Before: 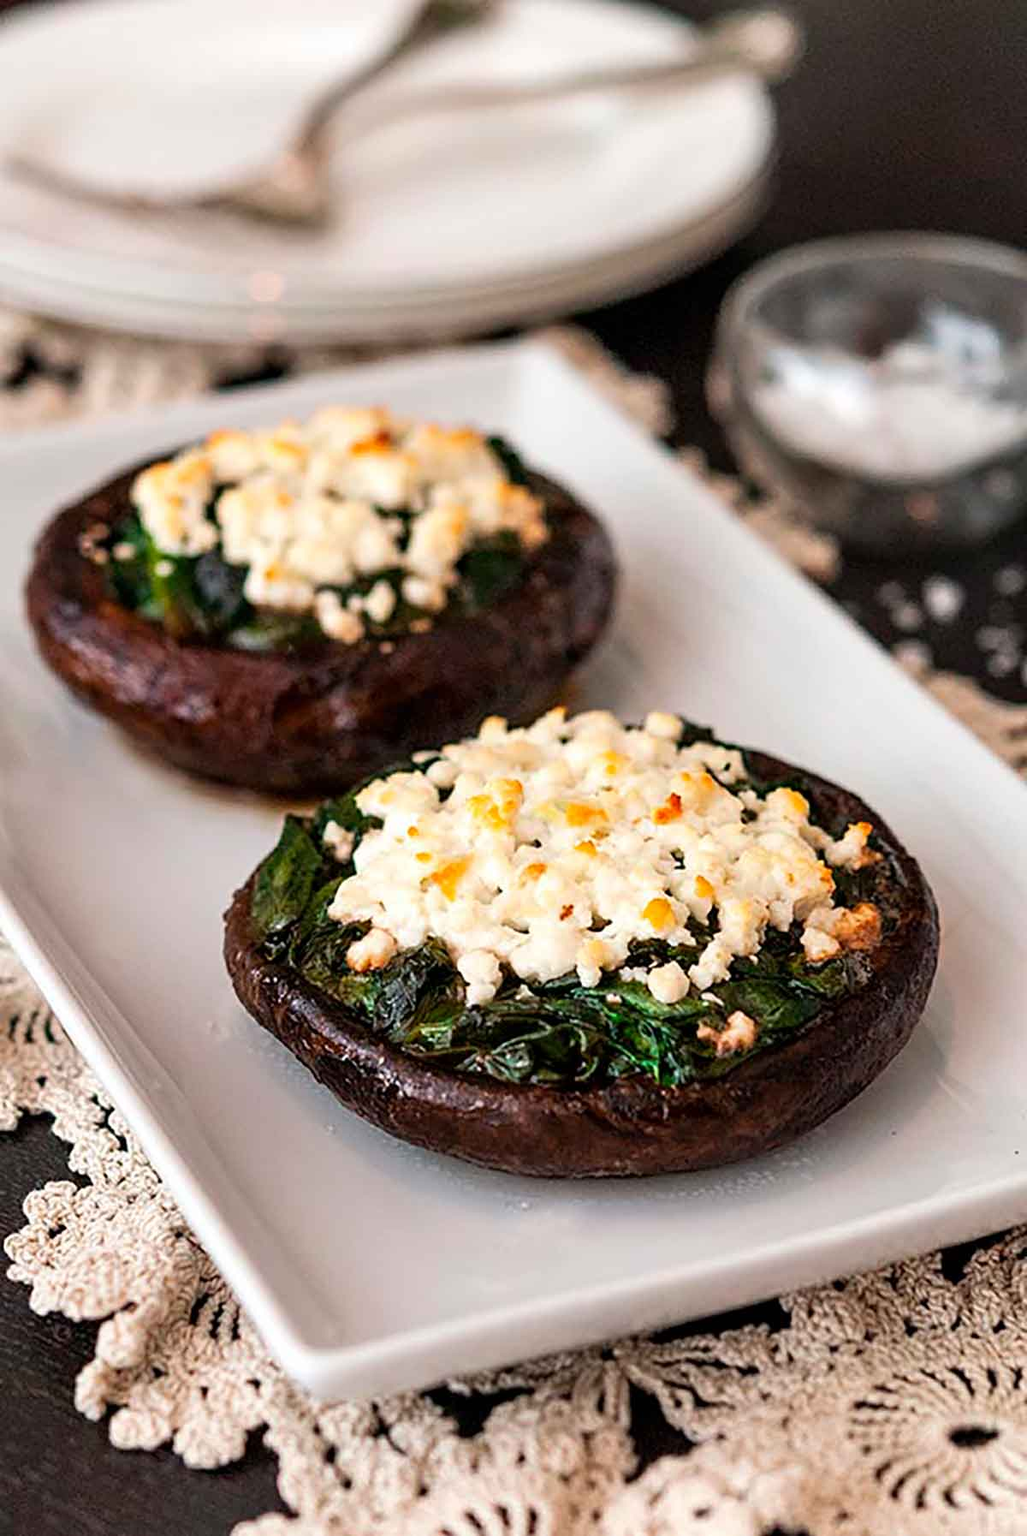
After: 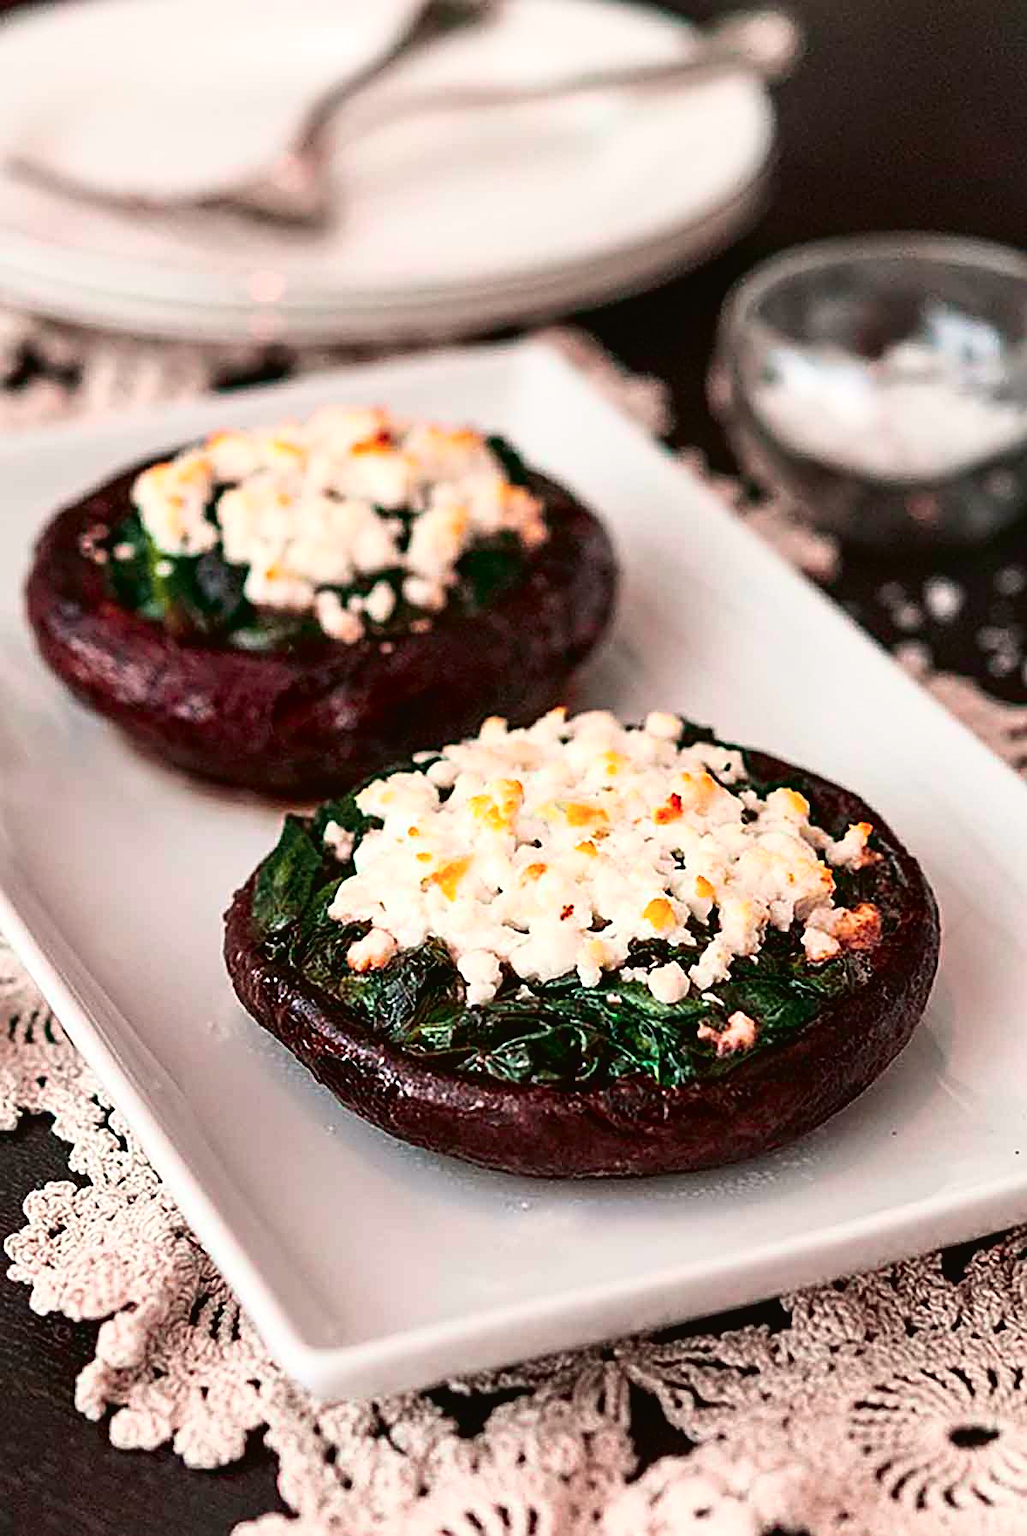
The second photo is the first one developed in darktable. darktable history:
tone curve: curves: ch0 [(0, 0.021) (0.059, 0.053) (0.197, 0.191) (0.32, 0.311) (0.495, 0.505) (0.725, 0.731) (0.89, 0.919) (1, 1)]; ch1 [(0, 0) (0.094, 0.081) (0.285, 0.299) (0.401, 0.424) (0.453, 0.439) (0.495, 0.496) (0.54, 0.55) (0.615, 0.637) (0.657, 0.683) (1, 1)]; ch2 [(0, 0) (0.257, 0.217) (0.43, 0.421) (0.498, 0.507) (0.547, 0.539) (0.595, 0.56) (0.644, 0.599) (1, 1)], color space Lab, independent channels, preserve colors none
contrast brightness saturation: contrast 0.148, brightness -0.006, saturation 0.098
sharpen: on, module defaults
